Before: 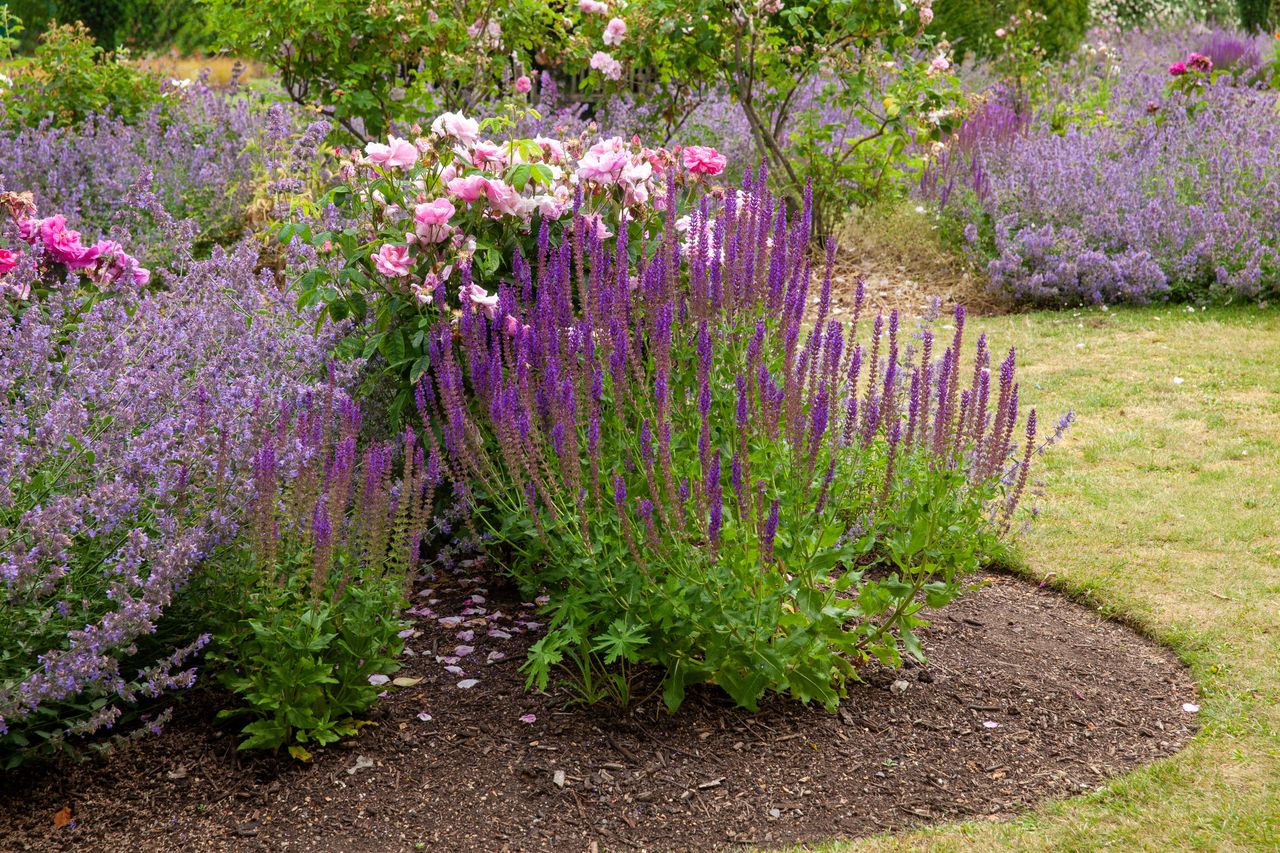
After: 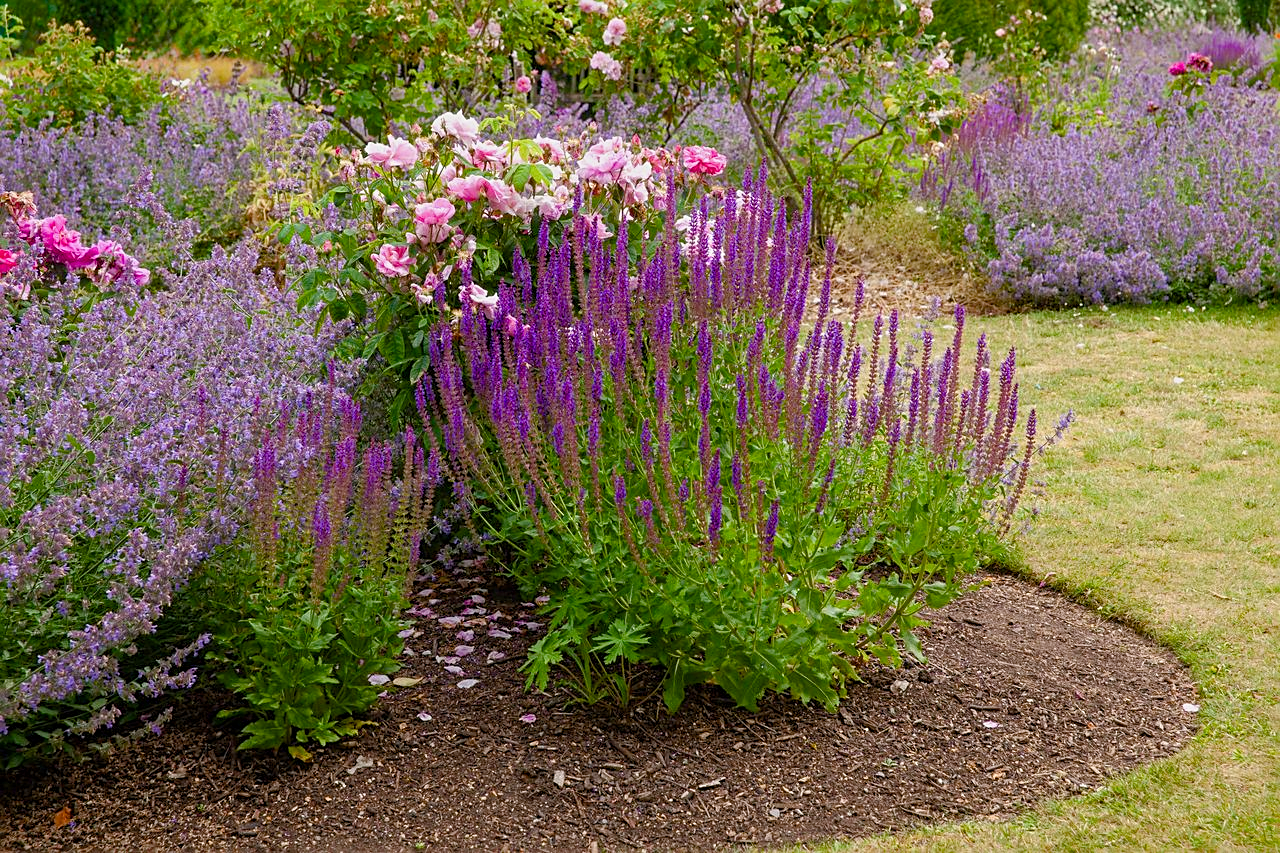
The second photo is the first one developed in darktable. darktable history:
color balance rgb: shadows lift › chroma 1%, shadows lift › hue 113°, highlights gain › chroma 0.2%, highlights gain › hue 333°, perceptual saturation grading › global saturation 20%, perceptual saturation grading › highlights -25%, perceptual saturation grading › shadows 25%, contrast -10%
sharpen: on, module defaults
